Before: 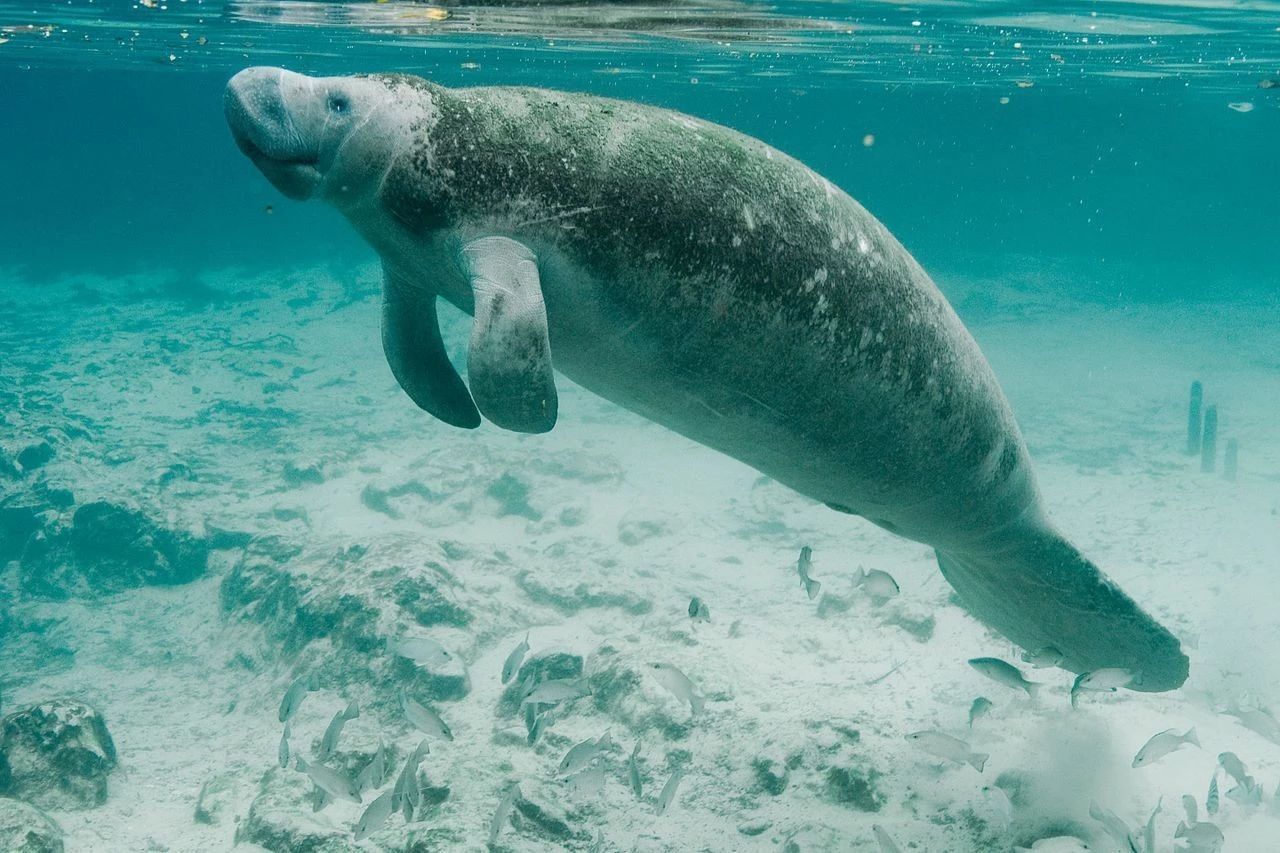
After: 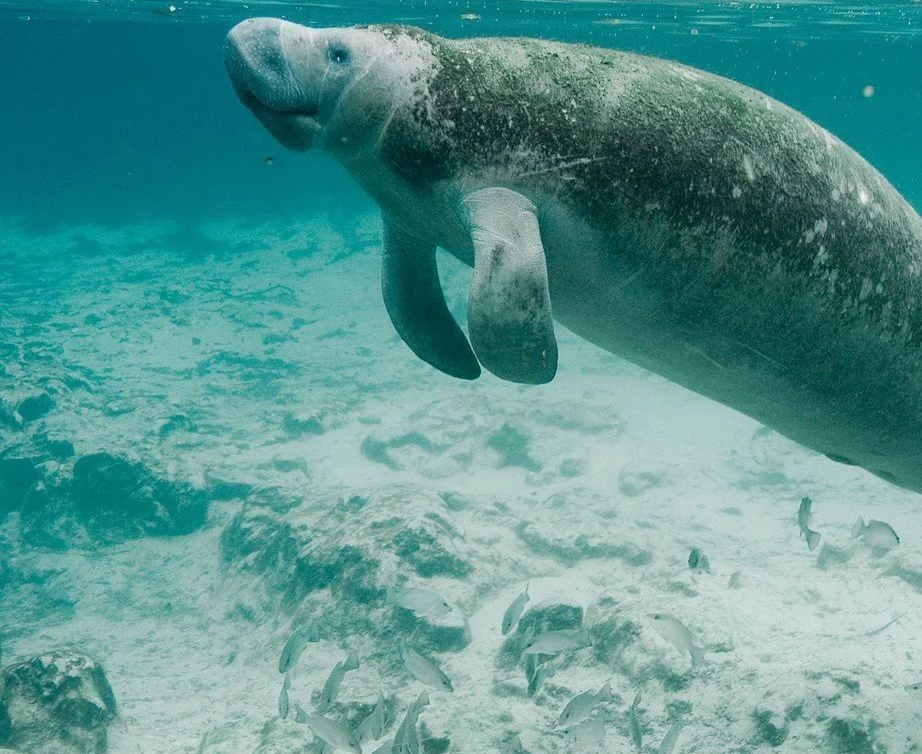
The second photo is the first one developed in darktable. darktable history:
crop: top 5.775%, right 27.909%, bottom 5.751%
